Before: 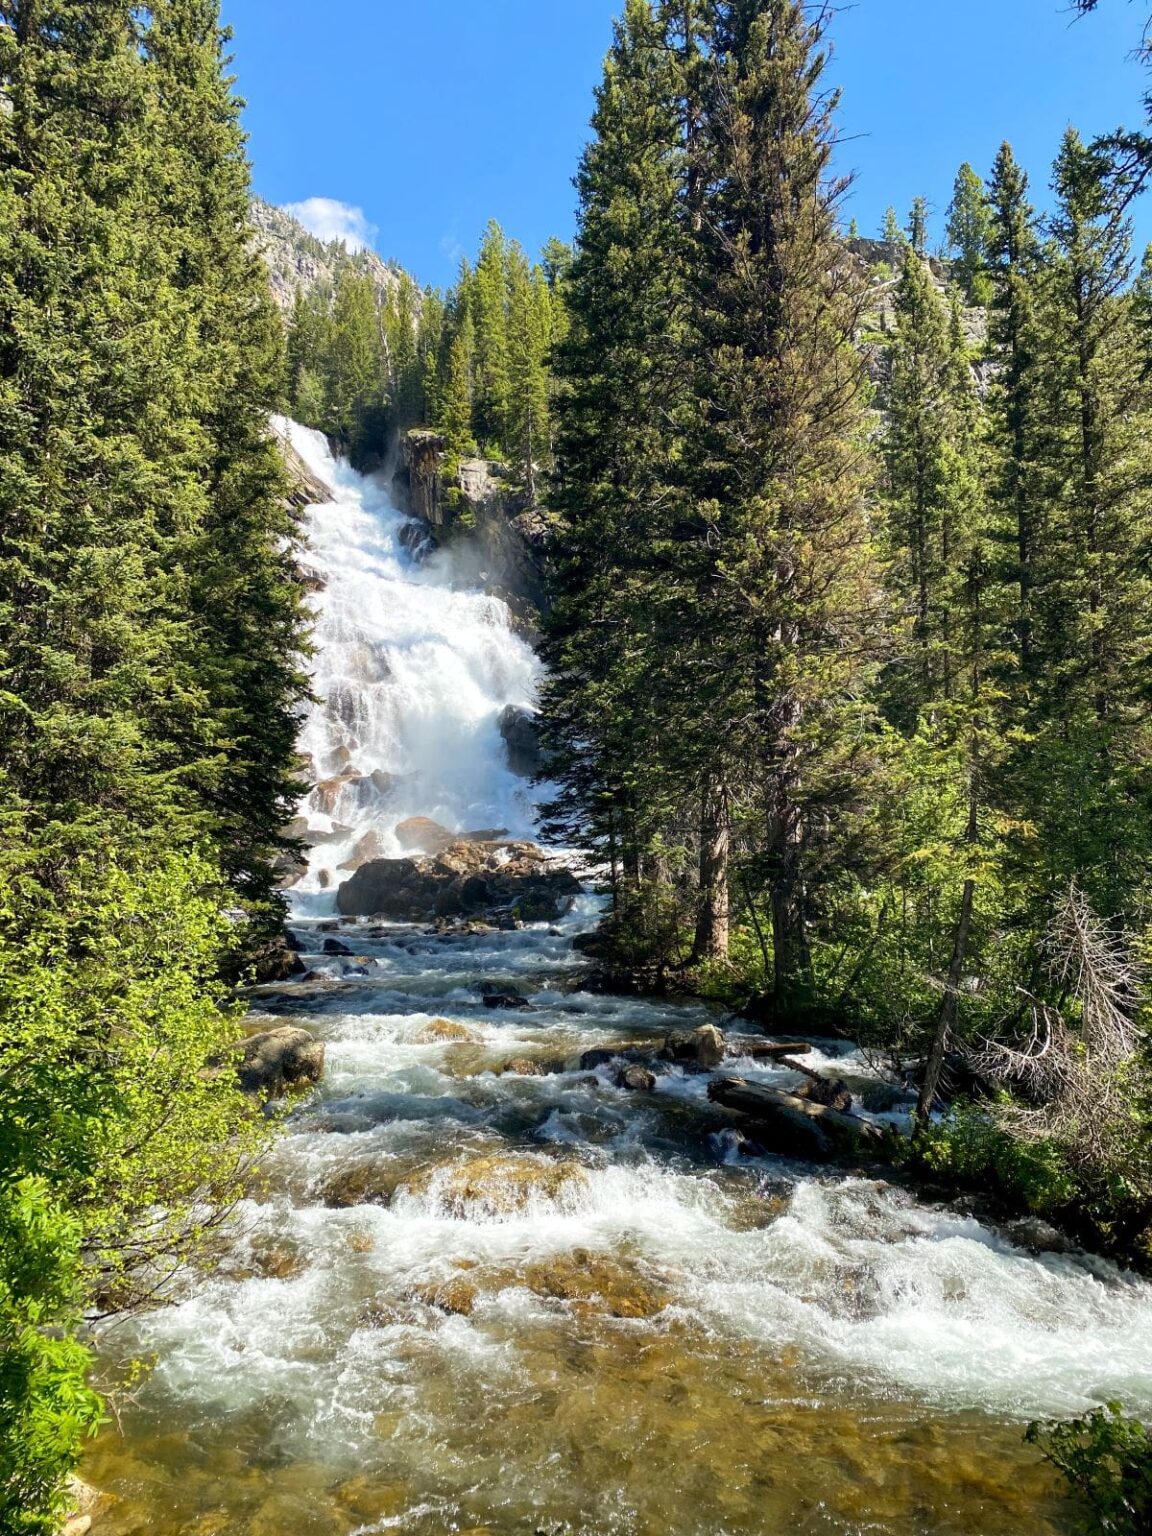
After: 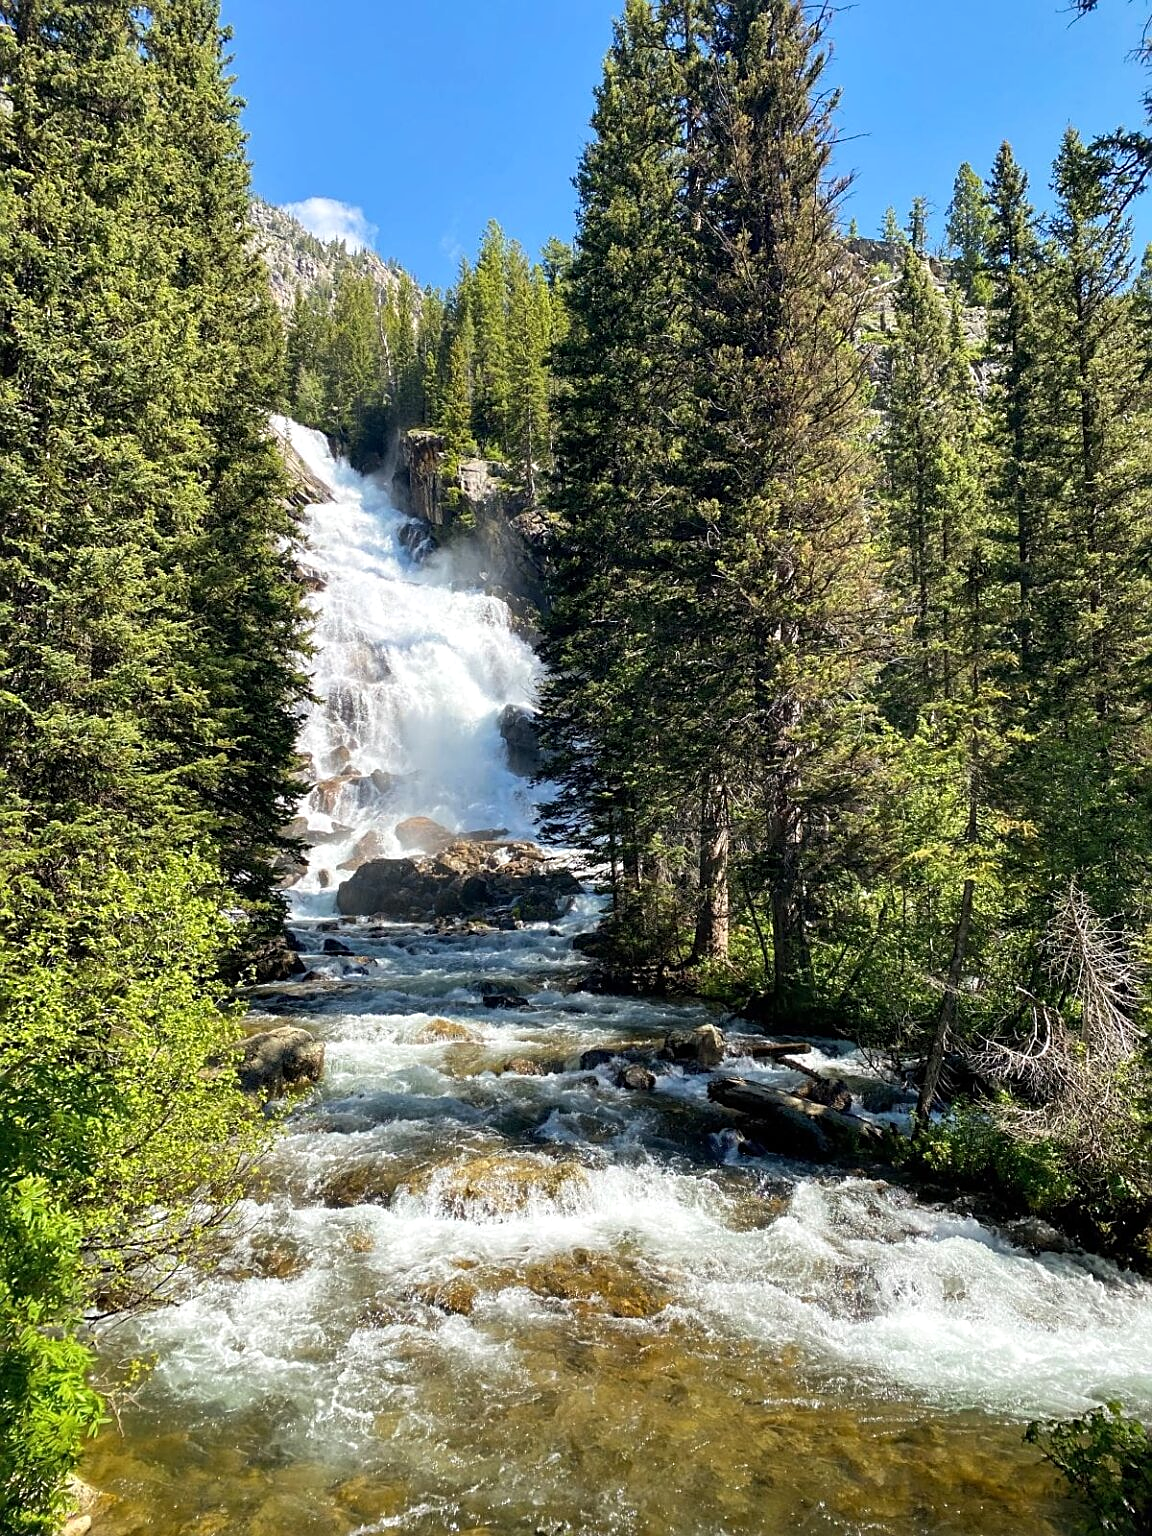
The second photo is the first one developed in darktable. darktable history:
sharpen: radius 1.967
shadows and highlights: shadows 12, white point adjustment 1.2, soften with gaussian
